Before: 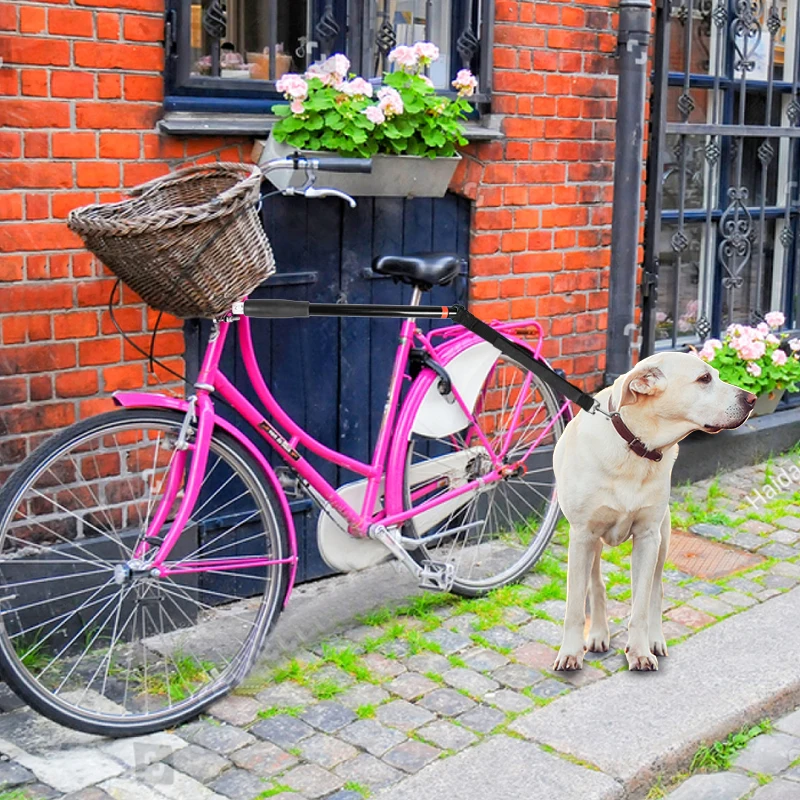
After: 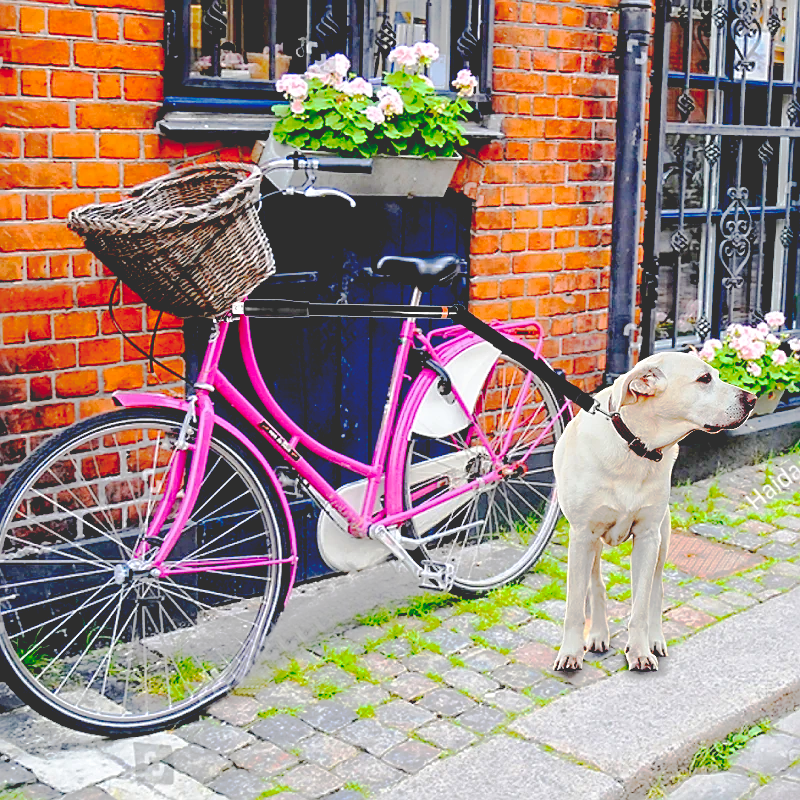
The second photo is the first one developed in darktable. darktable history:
base curve: curves: ch0 [(0.065, 0.026) (0.236, 0.358) (0.53, 0.546) (0.777, 0.841) (0.924, 0.992)], preserve colors none
sharpen: on, module defaults
